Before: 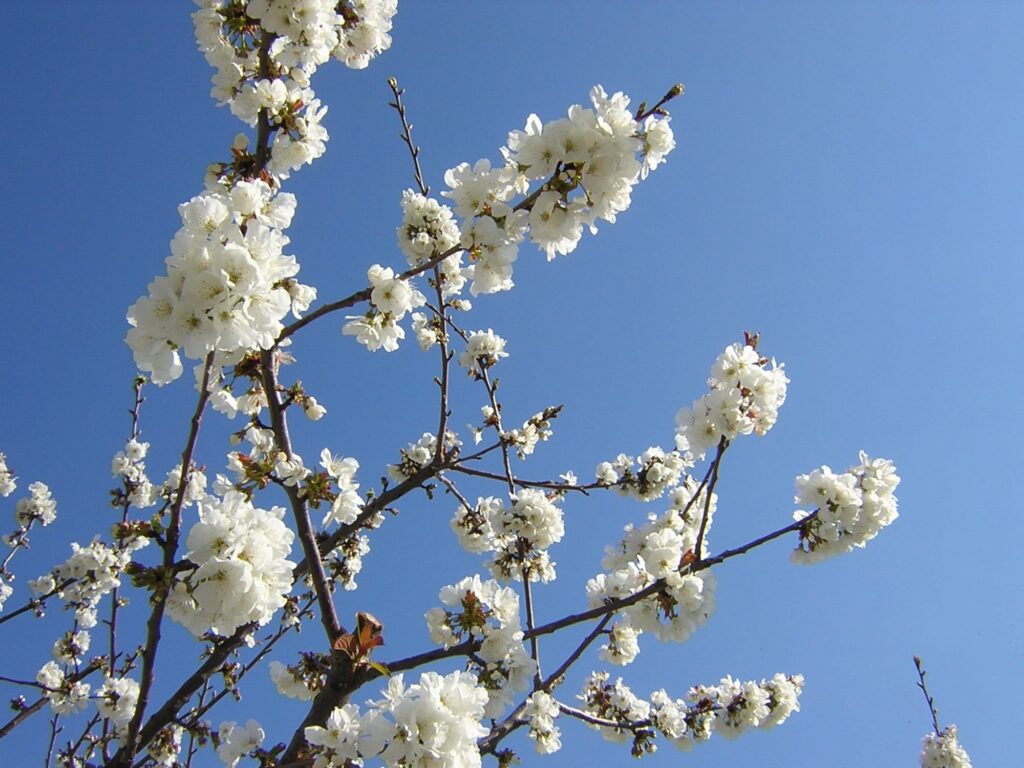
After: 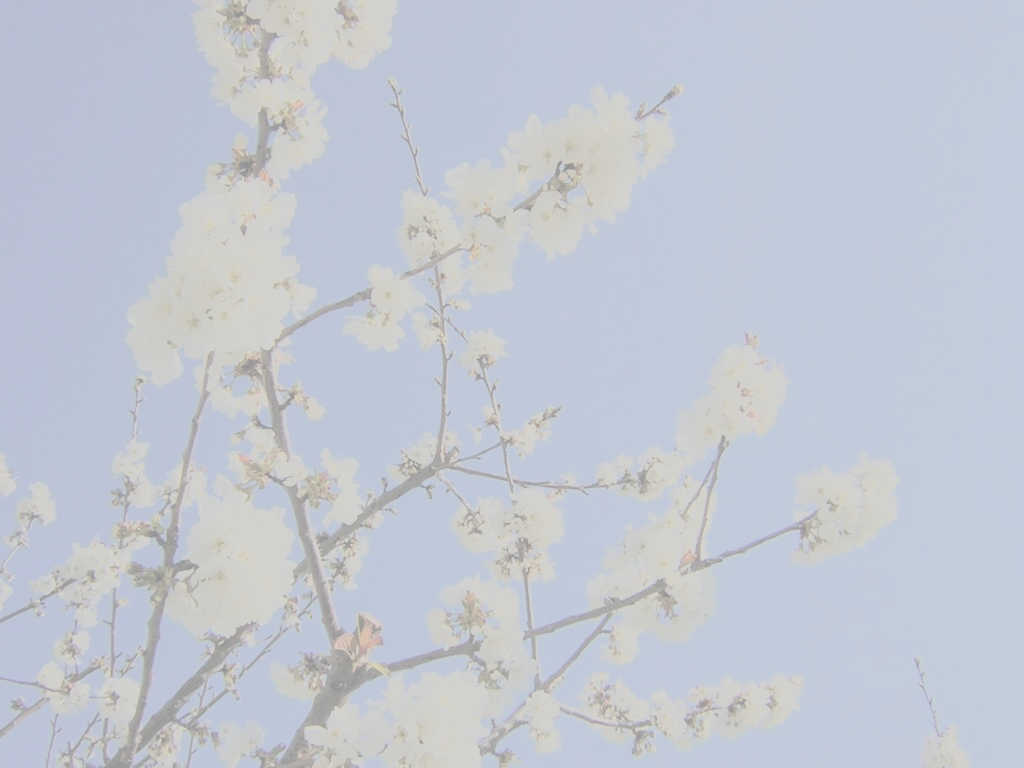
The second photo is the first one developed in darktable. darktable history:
exposure: black level correction -0.005, exposure 1 EV, compensate highlight preservation false
split-toning: shadows › hue 205.2°, shadows › saturation 0.29, highlights › hue 50.4°, highlights › saturation 0.38, balance -49.9
contrast brightness saturation: contrast -0.32, brightness 0.75, saturation -0.78
tone curve: curves: ch0 [(0, 0.148) (0.191, 0.225) (0.39, 0.373) (0.669, 0.716) (0.847, 0.818) (1, 0.839)]
color correction: saturation 1.1
